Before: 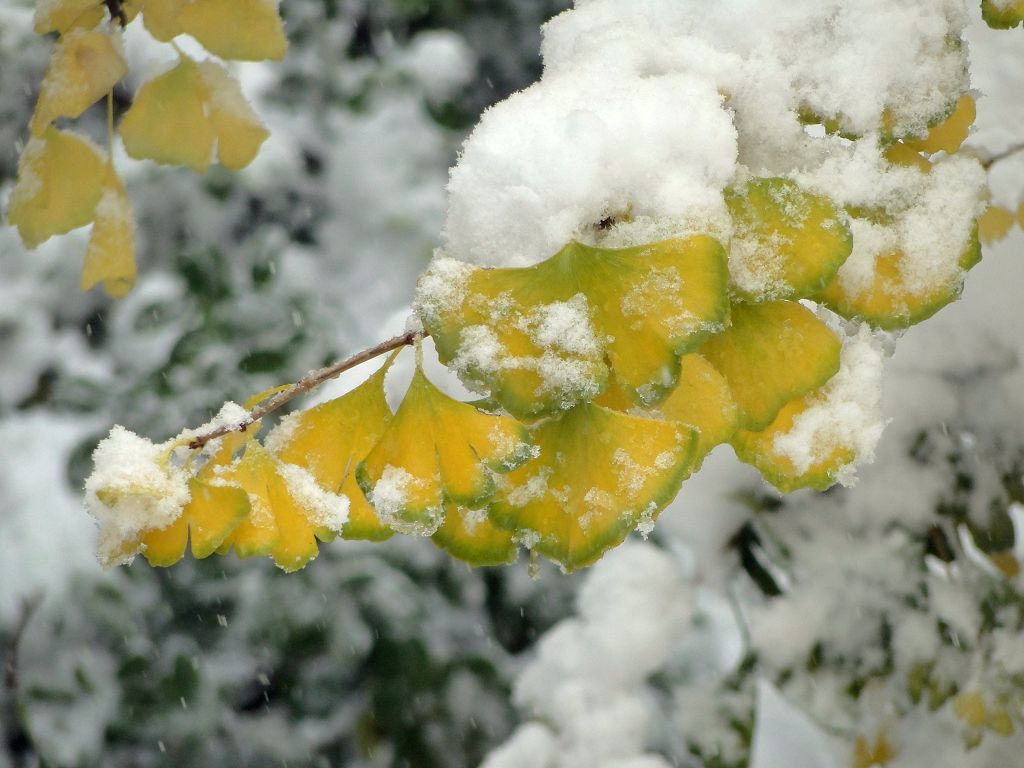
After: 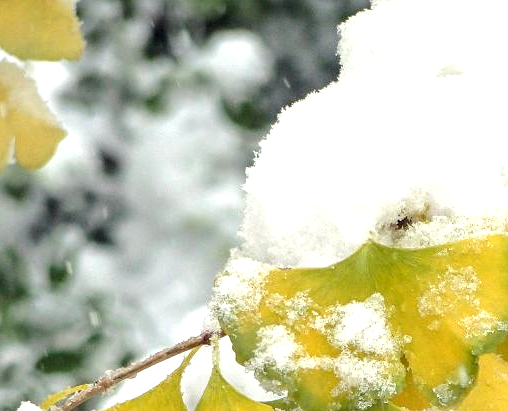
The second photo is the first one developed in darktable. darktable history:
crop: left 19.848%, right 30.475%, bottom 46.47%
local contrast: on, module defaults
sharpen: amount 0.203
exposure: black level correction 0, exposure 0.703 EV, compensate highlight preservation false
